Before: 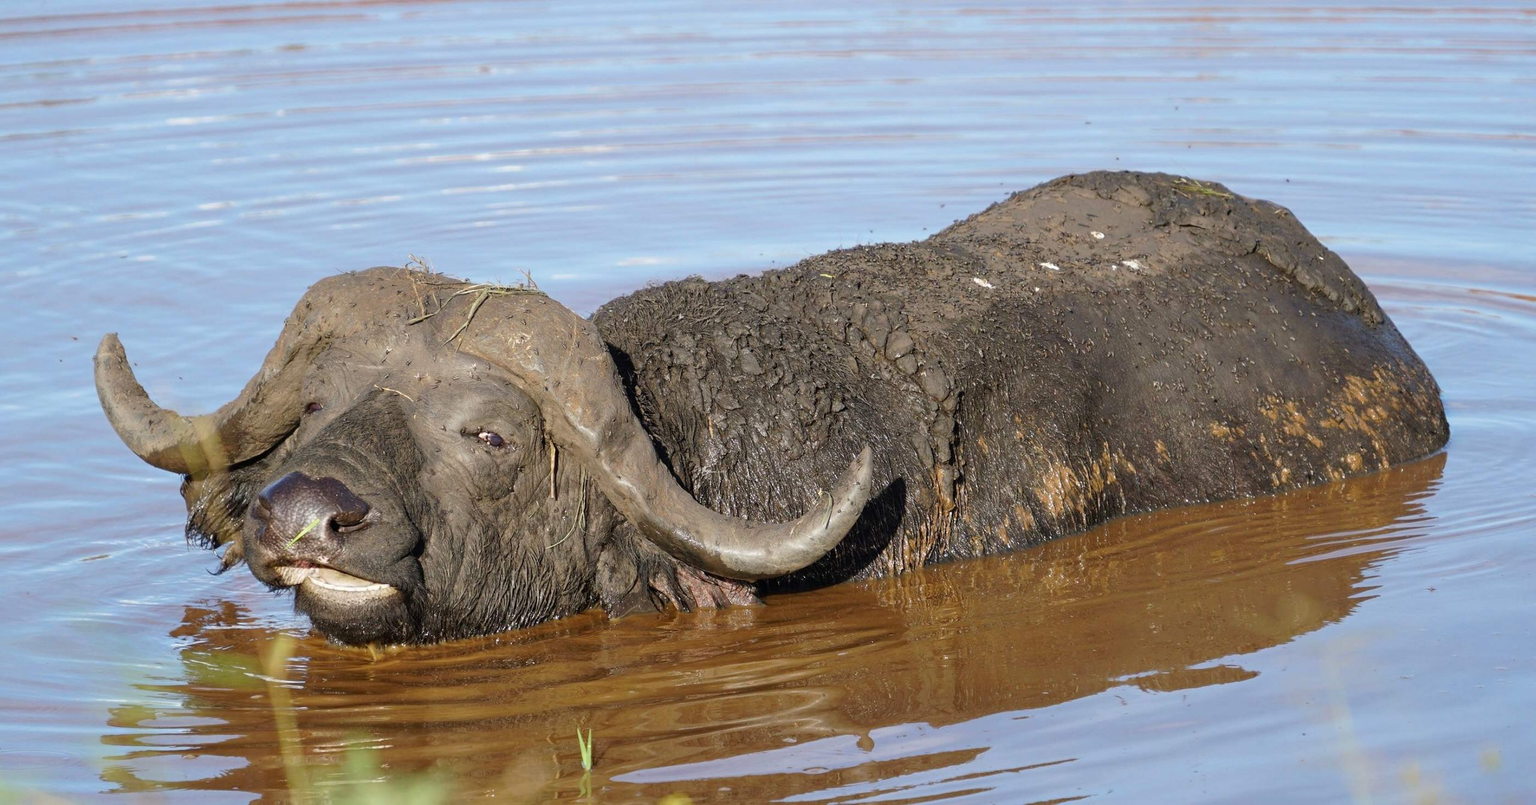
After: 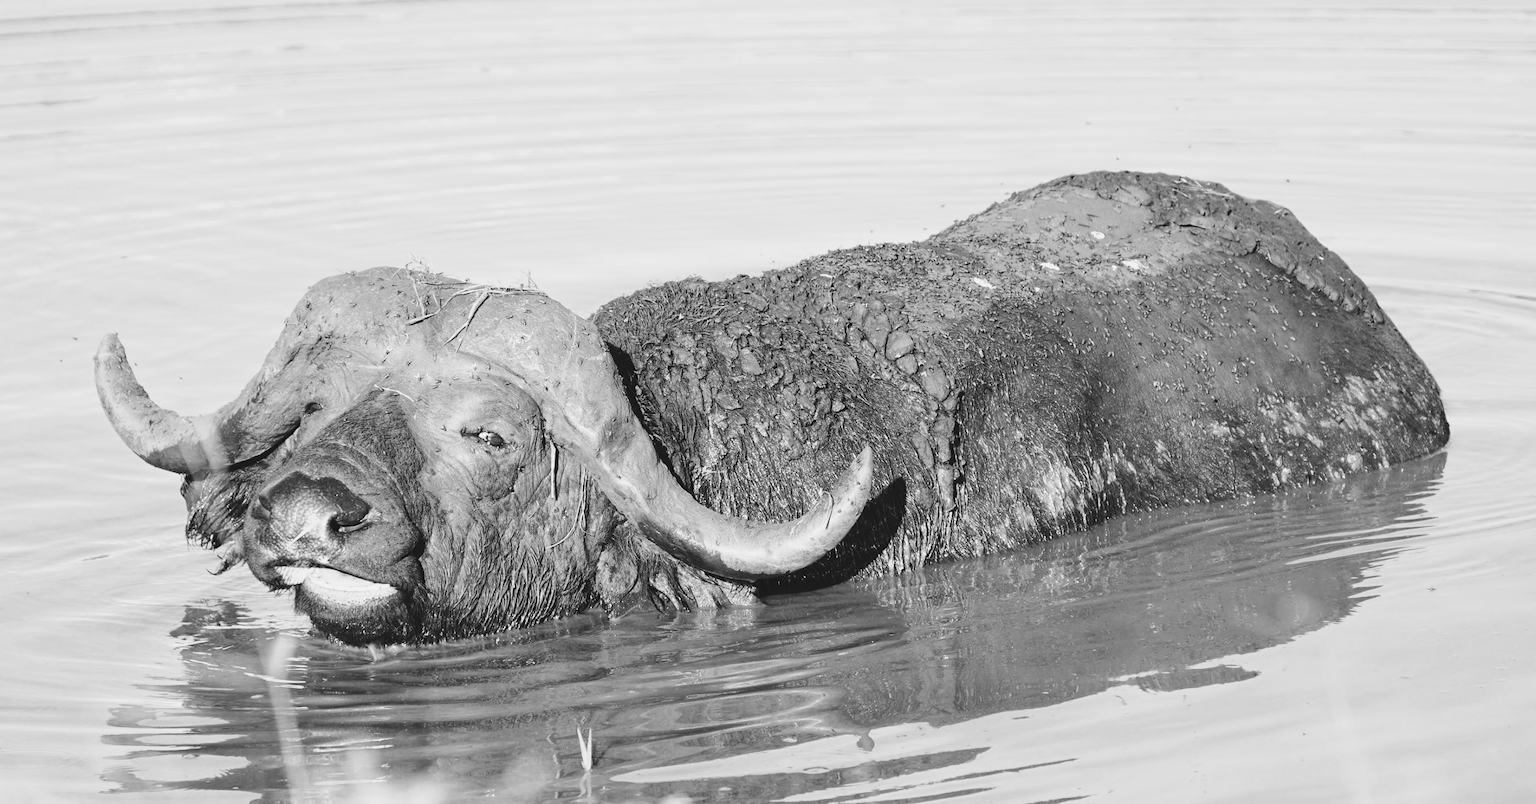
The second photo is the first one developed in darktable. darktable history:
base curve: curves: ch0 [(0, 0) (0.032, 0.037) (0.105, 0.228) (0.435, 0.76) (0.856, 0.983) (1, 1)], preserve colors none
color balance rgb: shadows lift › chroma 1%, shadows lift › hue 217.2°, power › hue 310.8°, highlights gain › chroma 1%, highlights gain › hue 54°, global offset › luminance 0.5%, global offset › hue 171.6°, perceptual saturation grading › global saturation 14.09%, perceptual saturation grading › highlights -25%, perceptual saturation grading › shadows 30%, perceptual brilliance grading › highlights 13.42%, perceptual brilliance grading › mid-tones 8.05%, perceptual brilliance grading › shadows -17.45%, global vibrance 25%
contrast brightness saturation: contrast -0.11
monochrome: a -6.99, b 35.61, size 1.4
